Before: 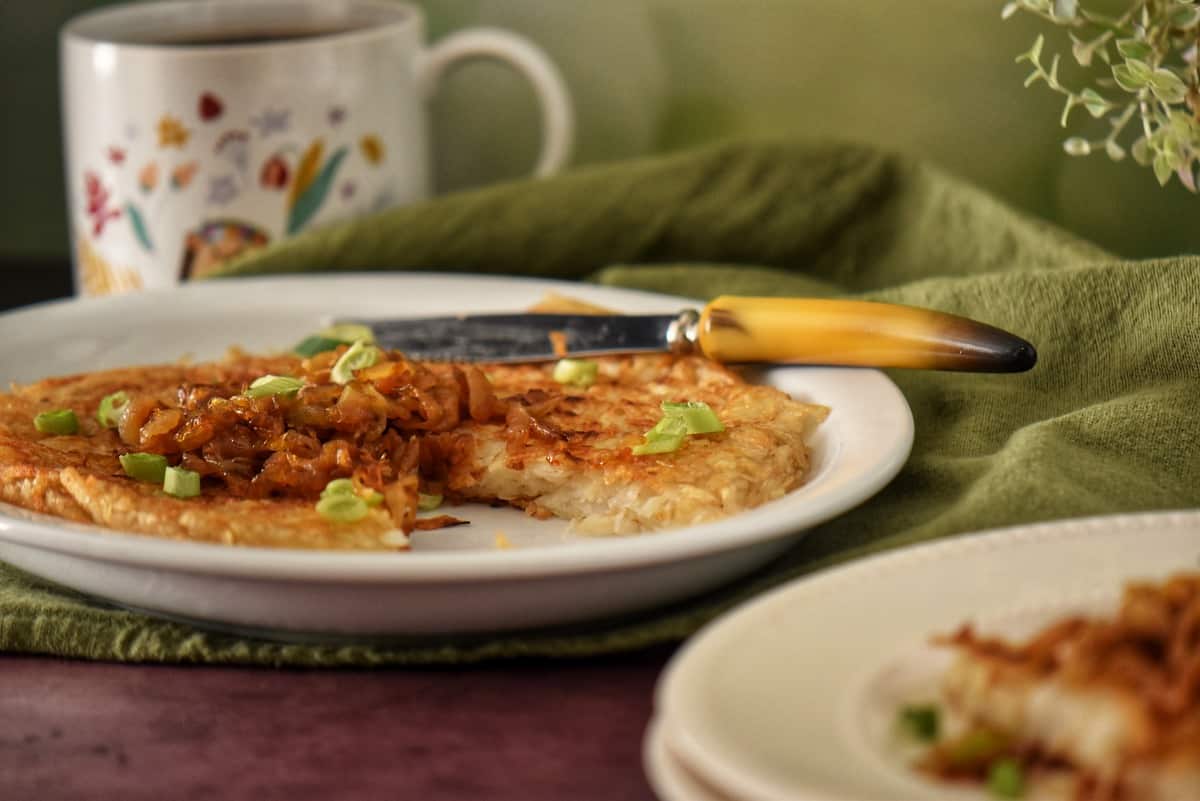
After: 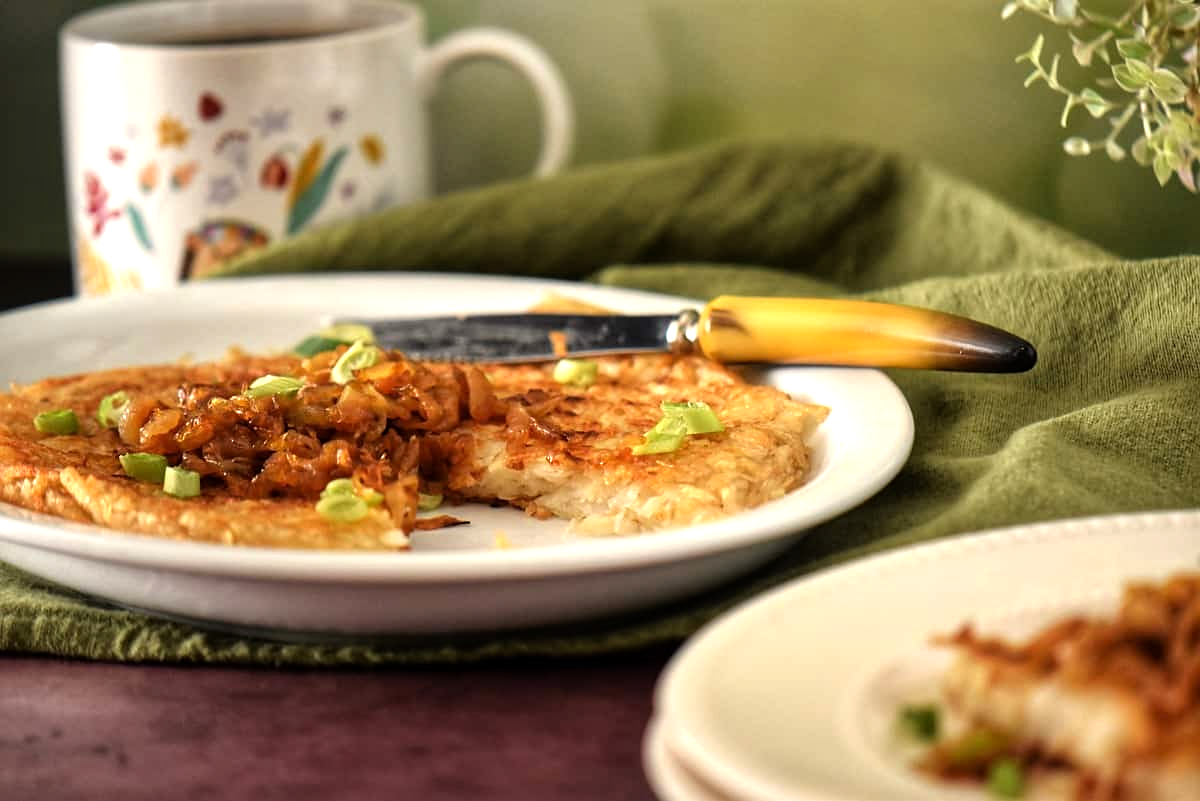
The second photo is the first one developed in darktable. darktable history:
sharpen: amount 0.211
tone equalizer: -8 EV -0.788 EV, -7 EV -0.725 EV, -6 EV -0.62 EV, -5 EV -0.392 EV, -3 EV 0.369 EV, -2 EV 0.6 EV, -1 EV 0.683 EV, +0 EV 0.756 EV
